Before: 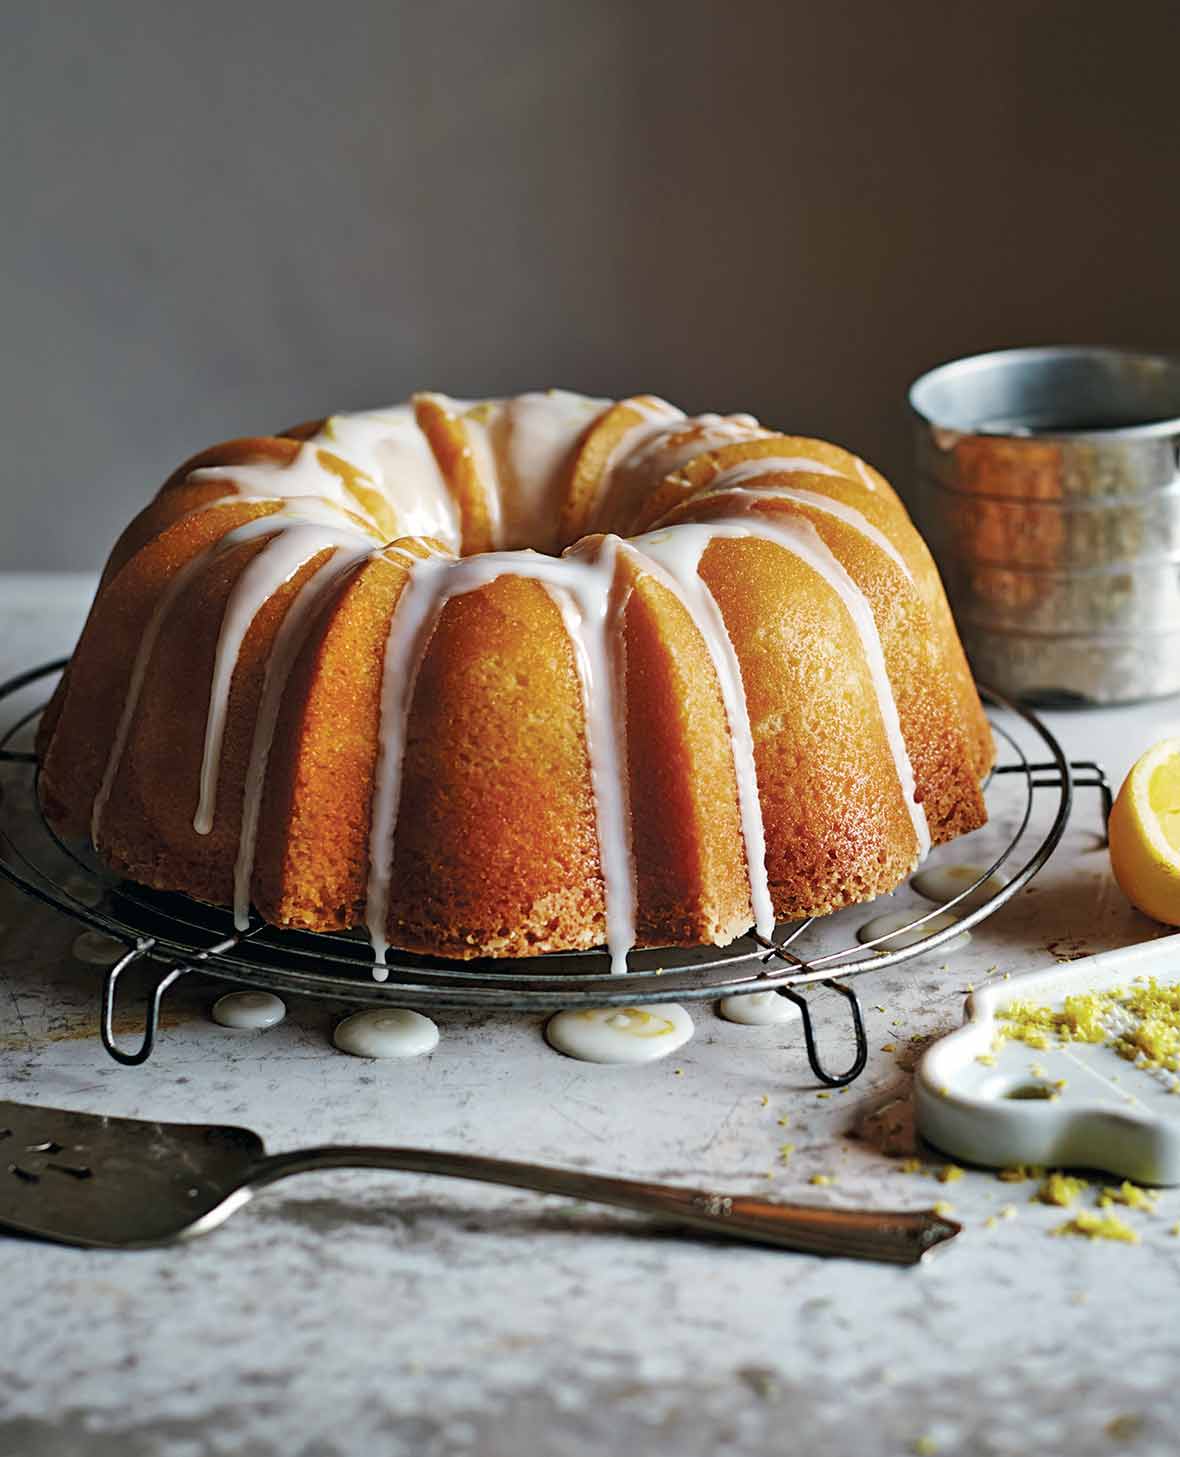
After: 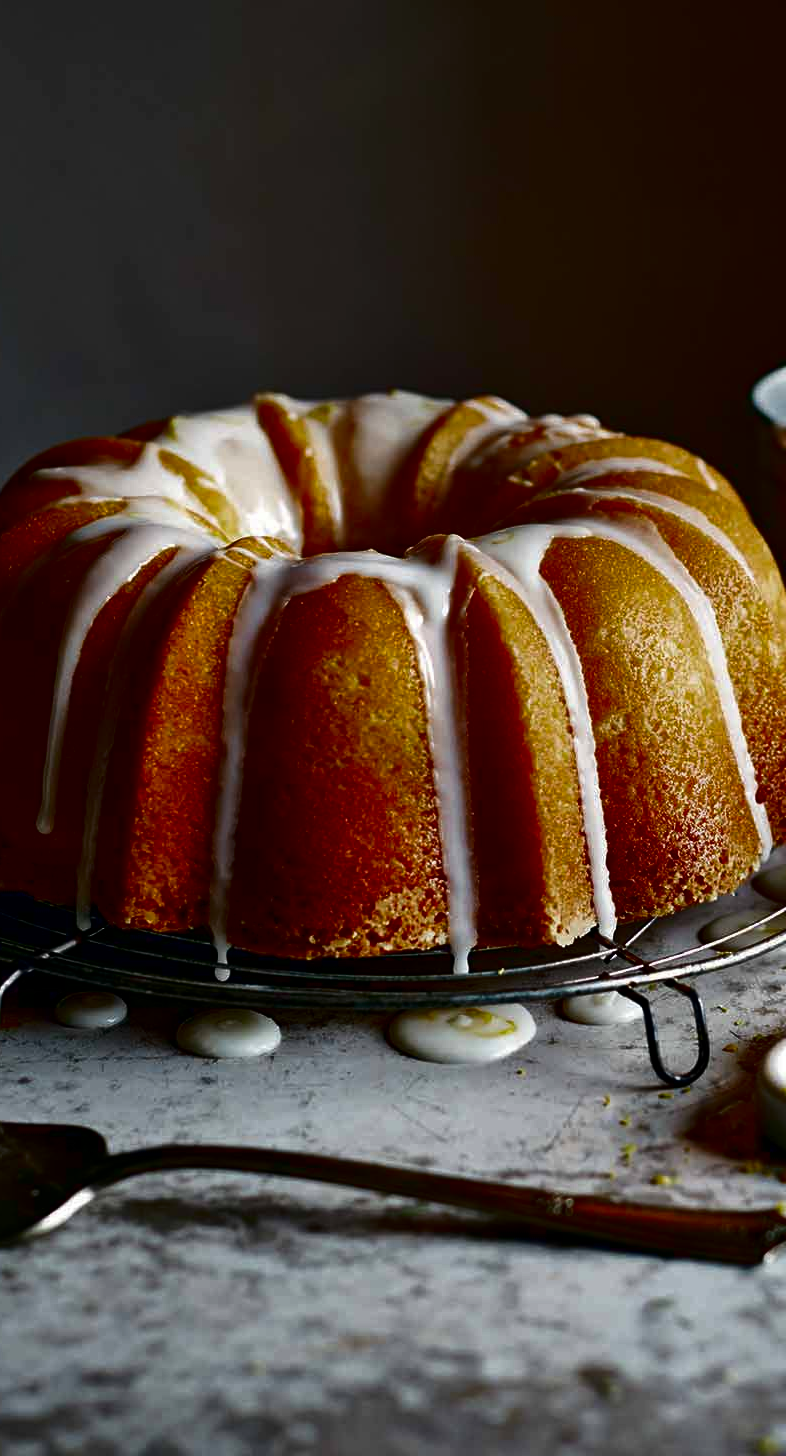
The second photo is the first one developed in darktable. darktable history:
crop and rotate: left 13.409%, right 19.924%
contrast brightness saturation: contrast 0.09, brightness -0.59, saturation 0.17
